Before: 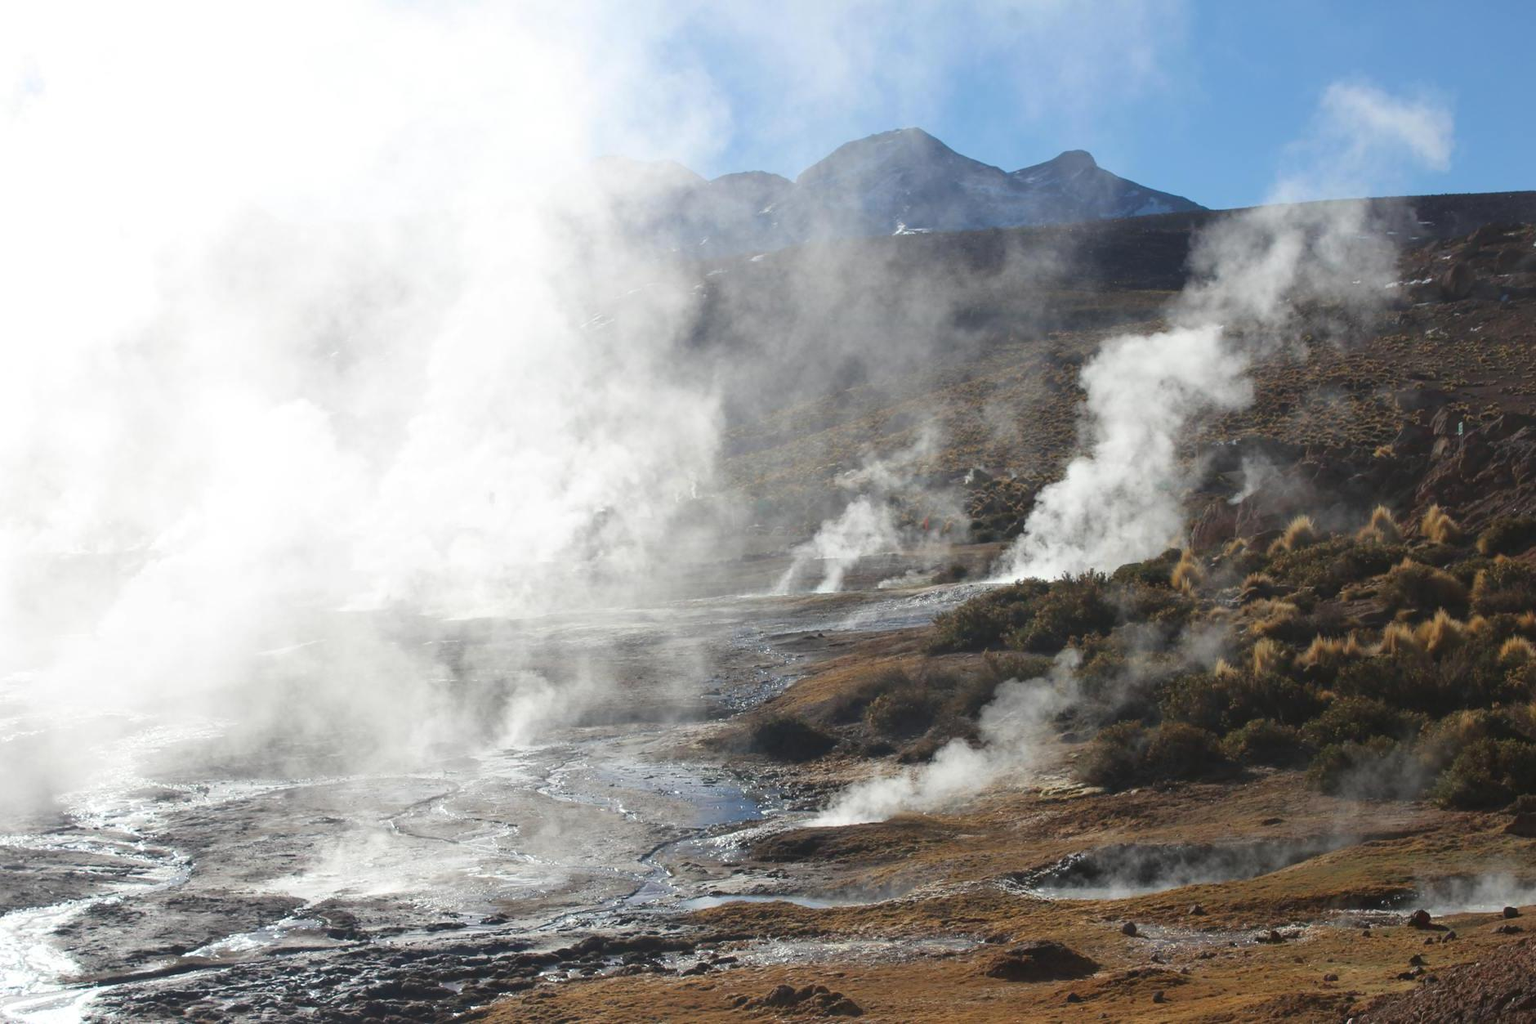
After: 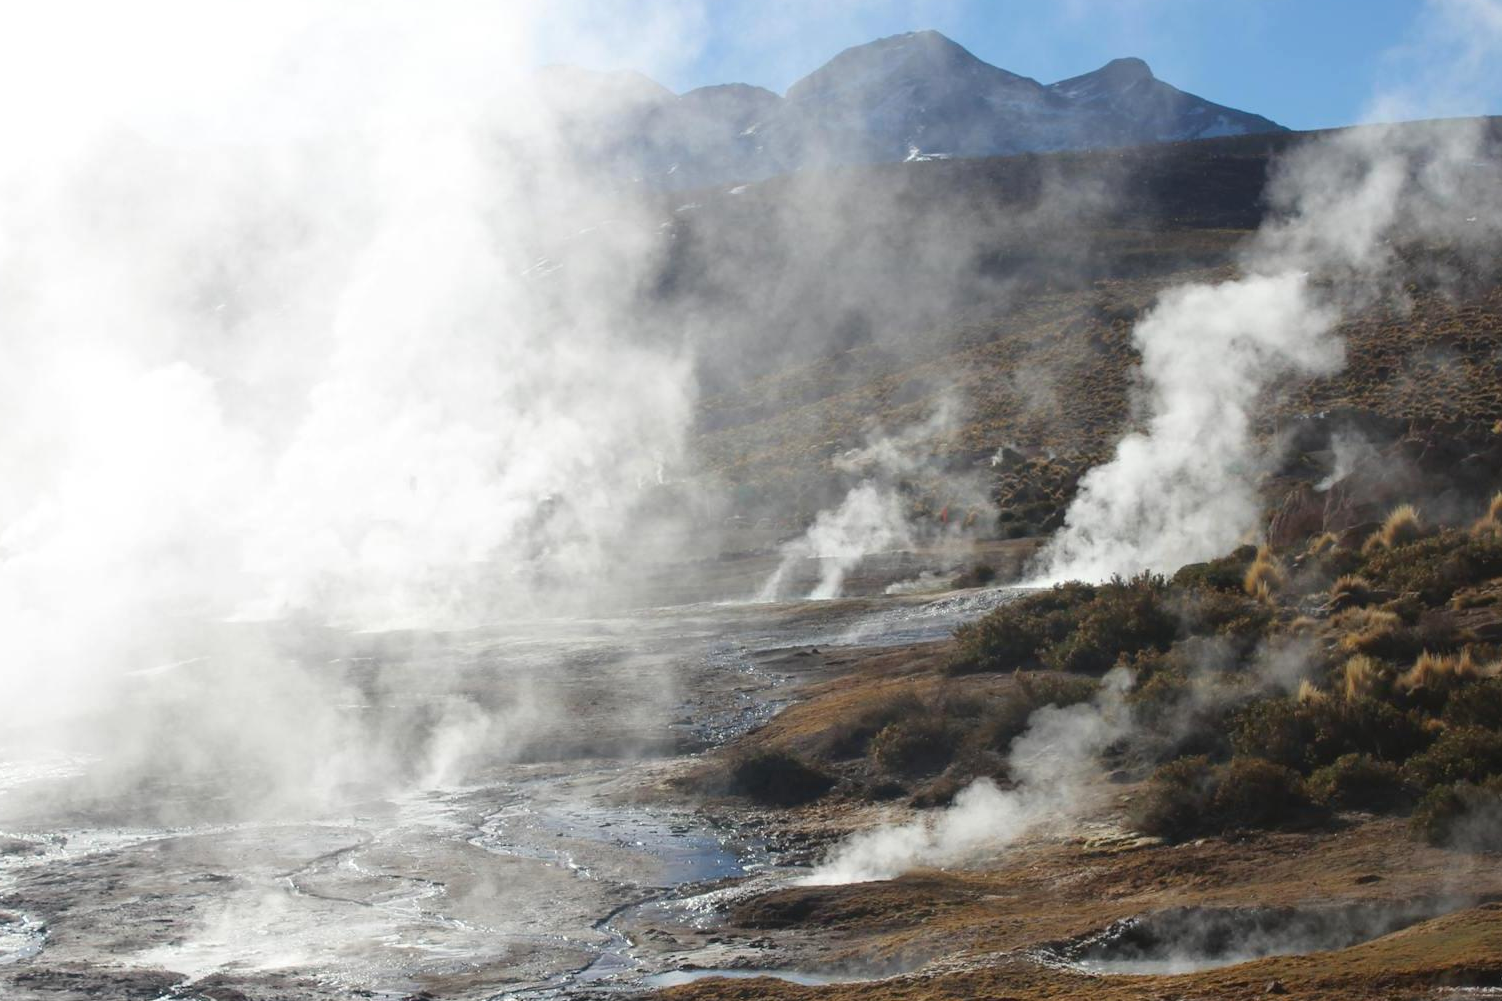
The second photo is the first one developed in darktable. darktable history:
color balance: mode lift, gamma, gain (sRGB), lift [0.97, 1, 1, 1], gamma [1.03, 1, 1, 1]
crop and rotate: left 10.071%, top 10.071%, right 10.02%, bottom 10.02%
